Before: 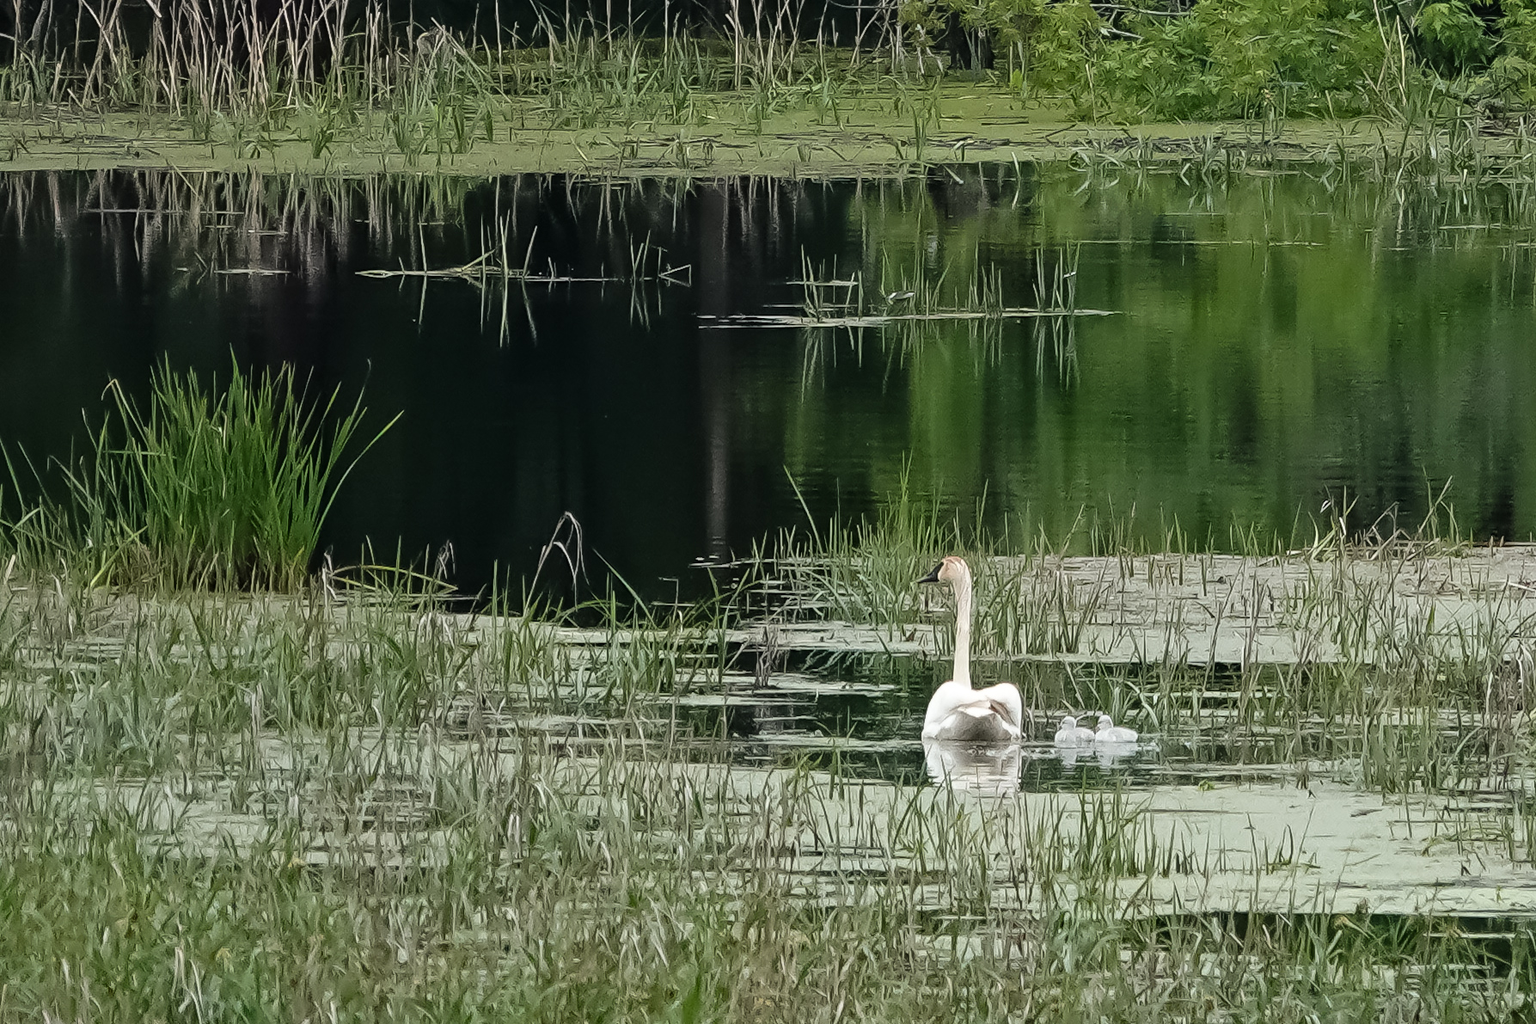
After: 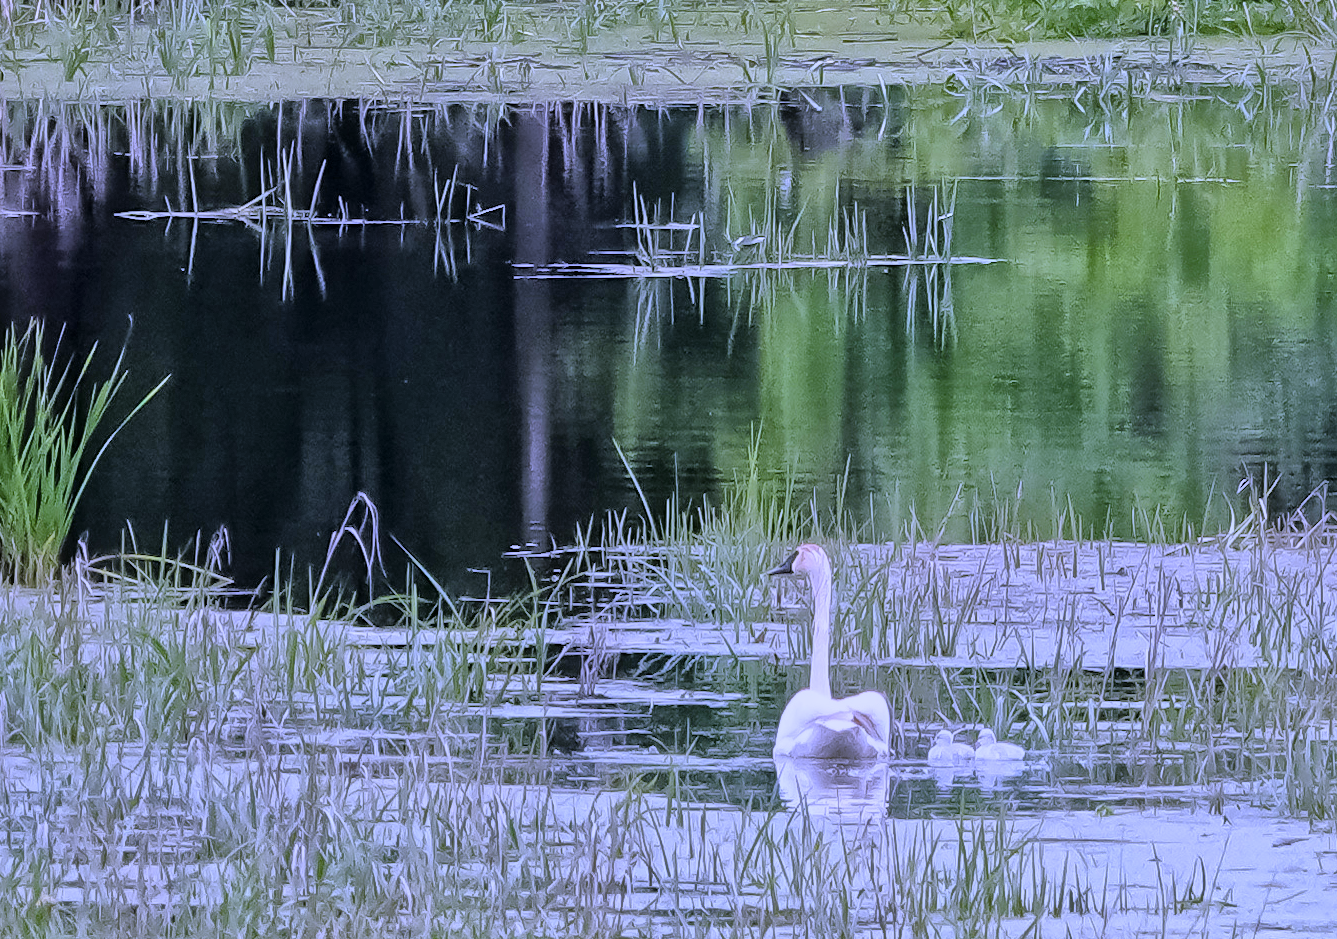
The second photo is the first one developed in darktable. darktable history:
global tonemap: drago (1, 100), detail 1
white balance: red 0.98, blue 1.61
tone equalizer: -7 EV 0.15 EV, -6 EV 0.6 EV, -5 EV 1.15 EV, -4 EV 1.33 EV, -3 EV 1.15 EV, -2 EV 0.6 EV, -1 EV 0.15 EV, mask exposure compensation -0.5 EV
crop: left 16.768%, top 8.653%, right 8.362%, bottom 12.485%
